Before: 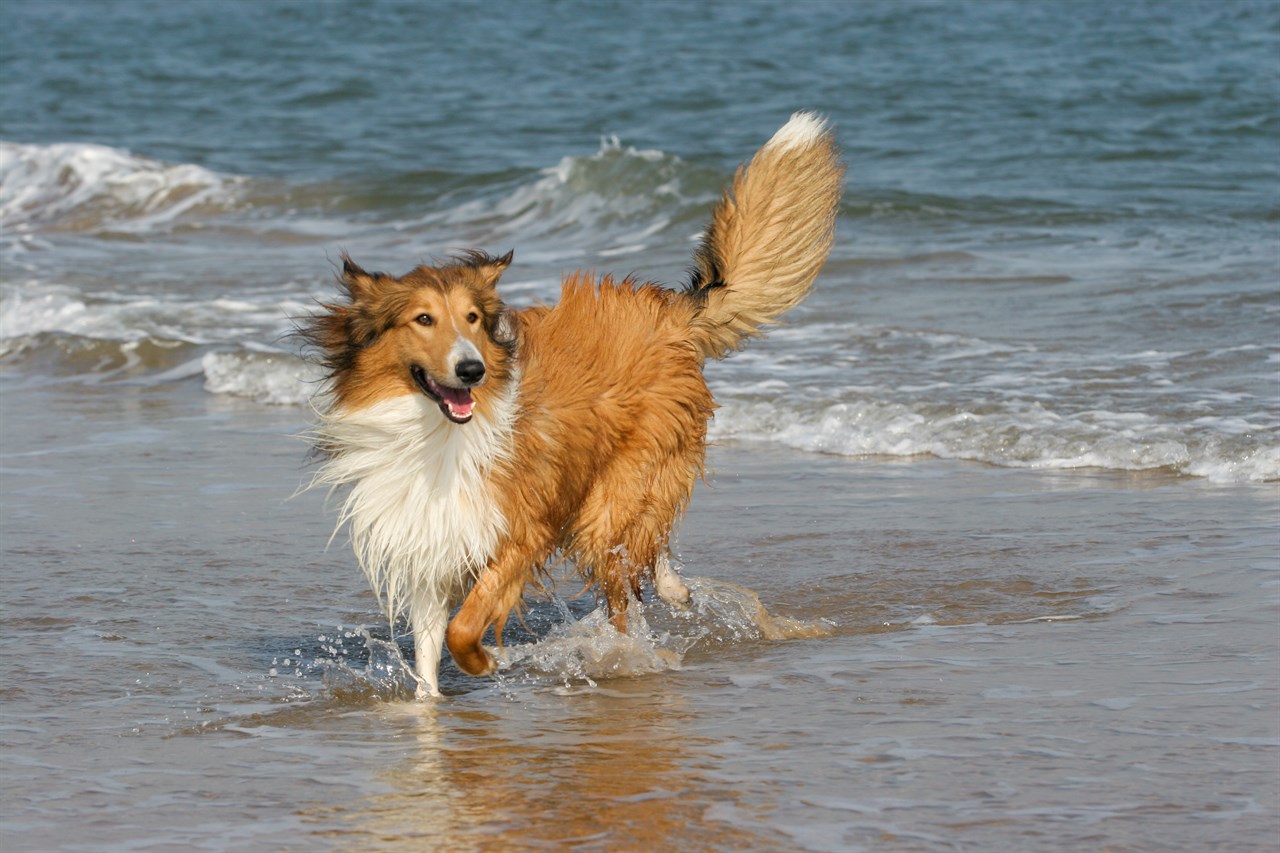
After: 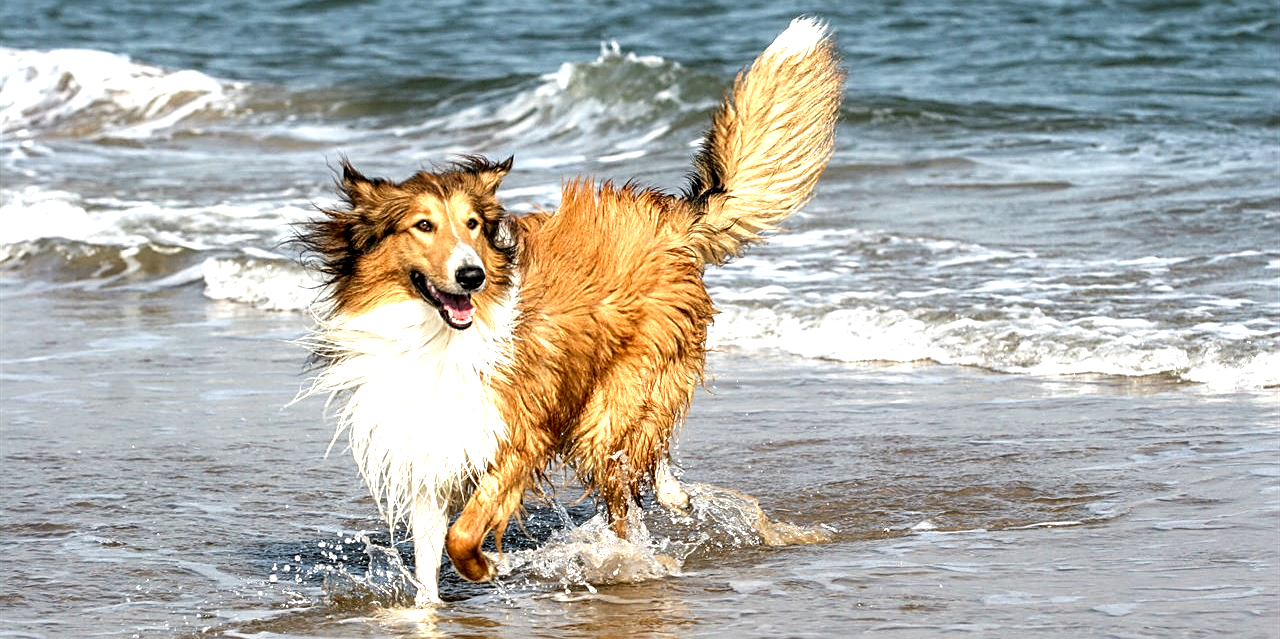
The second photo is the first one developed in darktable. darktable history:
sharpen: on, module defaults
local contrast: highlights 80%, shadows 58%, detail 174%, midtone range 0.606
crop: top 11.025%, bottom 13.957%
exposure: exposure 0.132 EV, compensate highlight preservation false
tone equalizer: -8 EV -0.725 EV, -7 EV -0.705 EV, -6 EV -0.575 EV, -5 EV -0.36 EV, -3 EV 0.399 EV, -2 EV 0.6 EV, -1 EV 0.689 EV, +0 EV 0.757 EV, luminance estimator HSV value / RGB max
